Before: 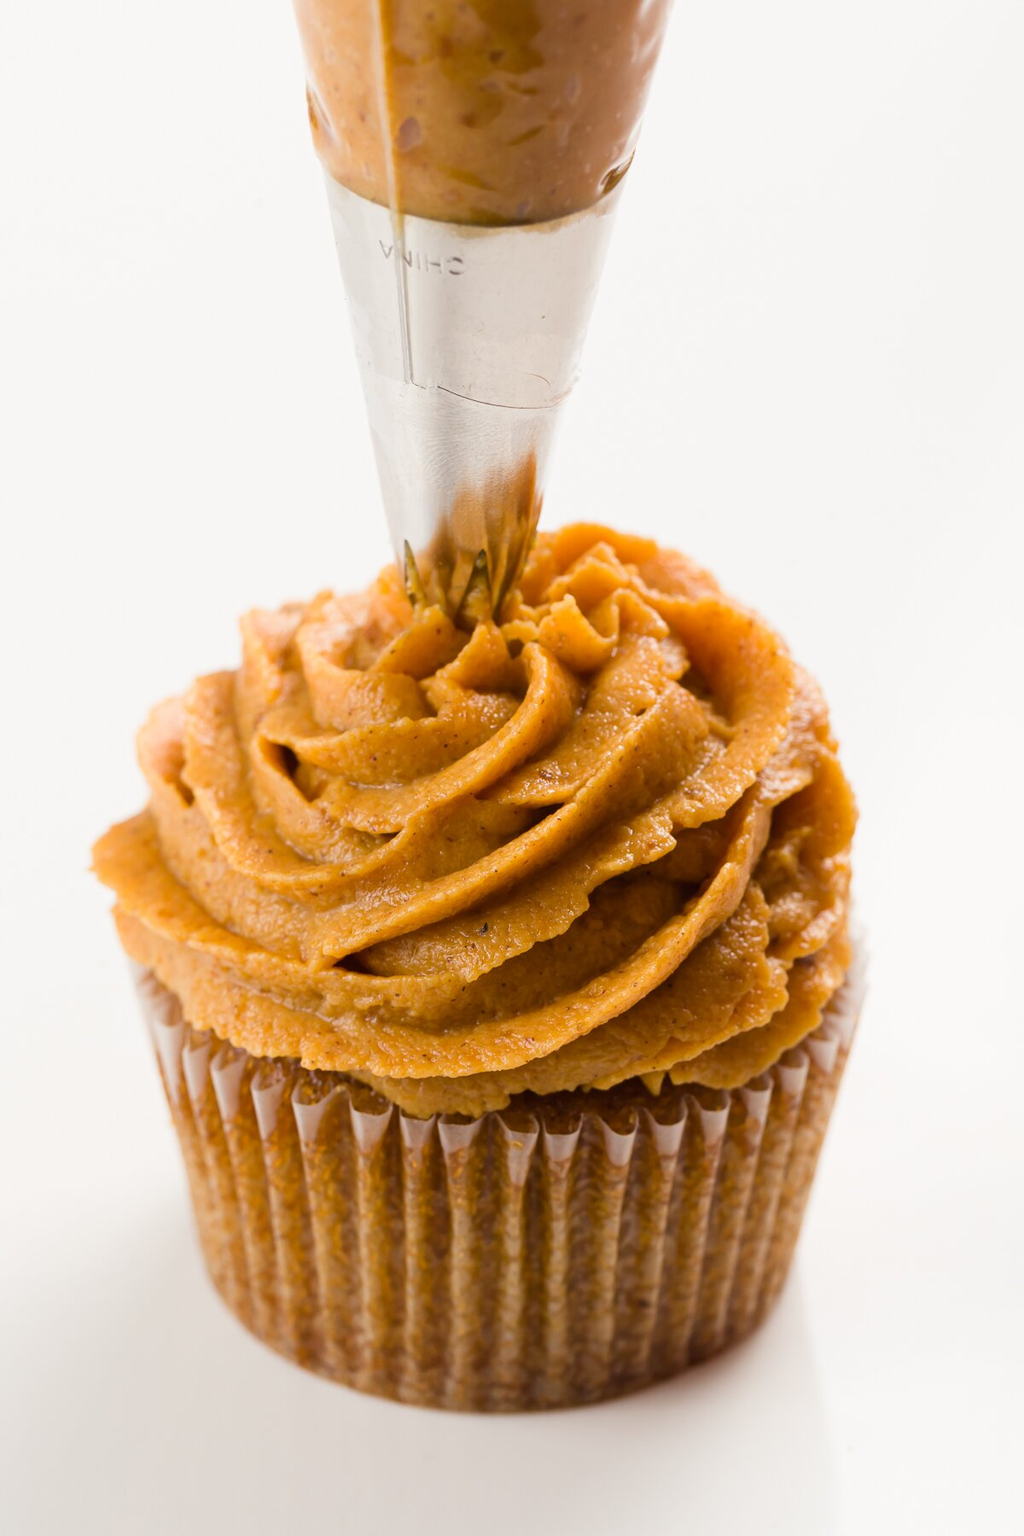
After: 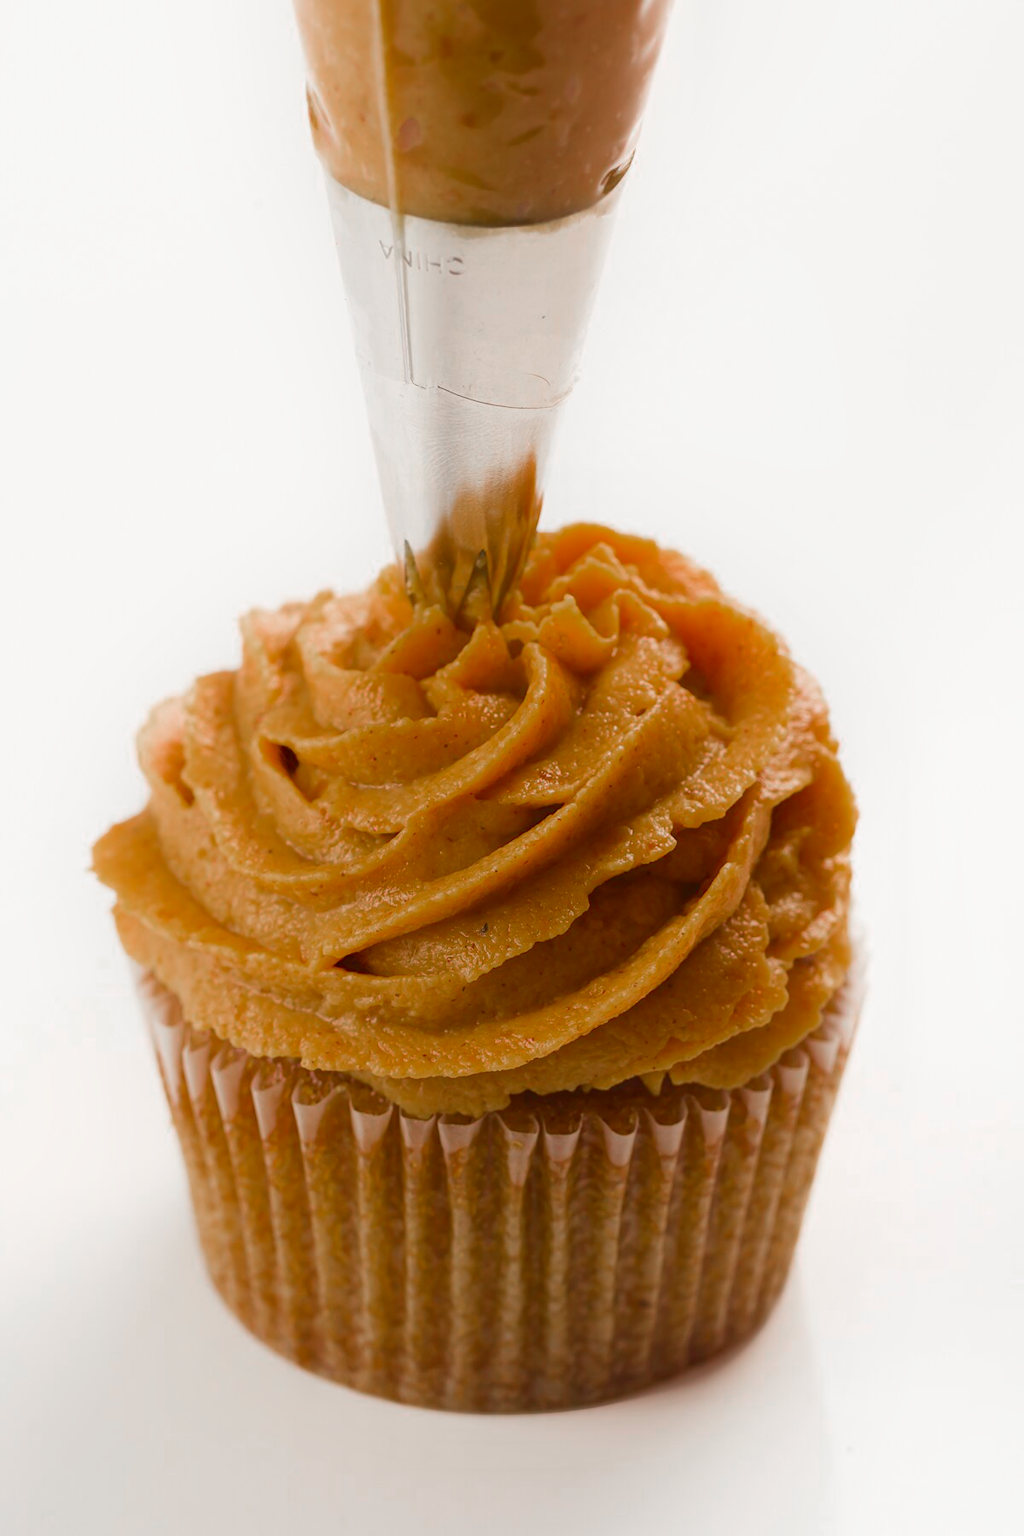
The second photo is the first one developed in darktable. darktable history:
color zones: curves: ch0 [(0, 0.48) (0.209, 0.398) (0.305, 0.332) (0.429, 0.493) (0.571, 0.5) (0.714, 0.5) (0.857, 0.5) (1, 0.48)]; ch1 [(0, 0.736) (0.143, 0.625) (0.225, 0.371) (0.429, 0.256) (0.571, 0.241) (0.714, 0.213) (0.857, 0.48) (1, 0.736)]; ch2 [(0, 0.448) (0.143, 0.498) (0.286, 0.5) (0.429, 0.5) (0.571, 0.5) (0.714, 0.5) (0.857, 0.5) (1, 0.448)]
contrast equalizer: octaves 7, y [[0.6 ×6], [0.55 ×6], [0 ×6], [0 ×6], [0 ×6]], mix -1
sharpen: amount 0.2
local contrast: on, module defaults
